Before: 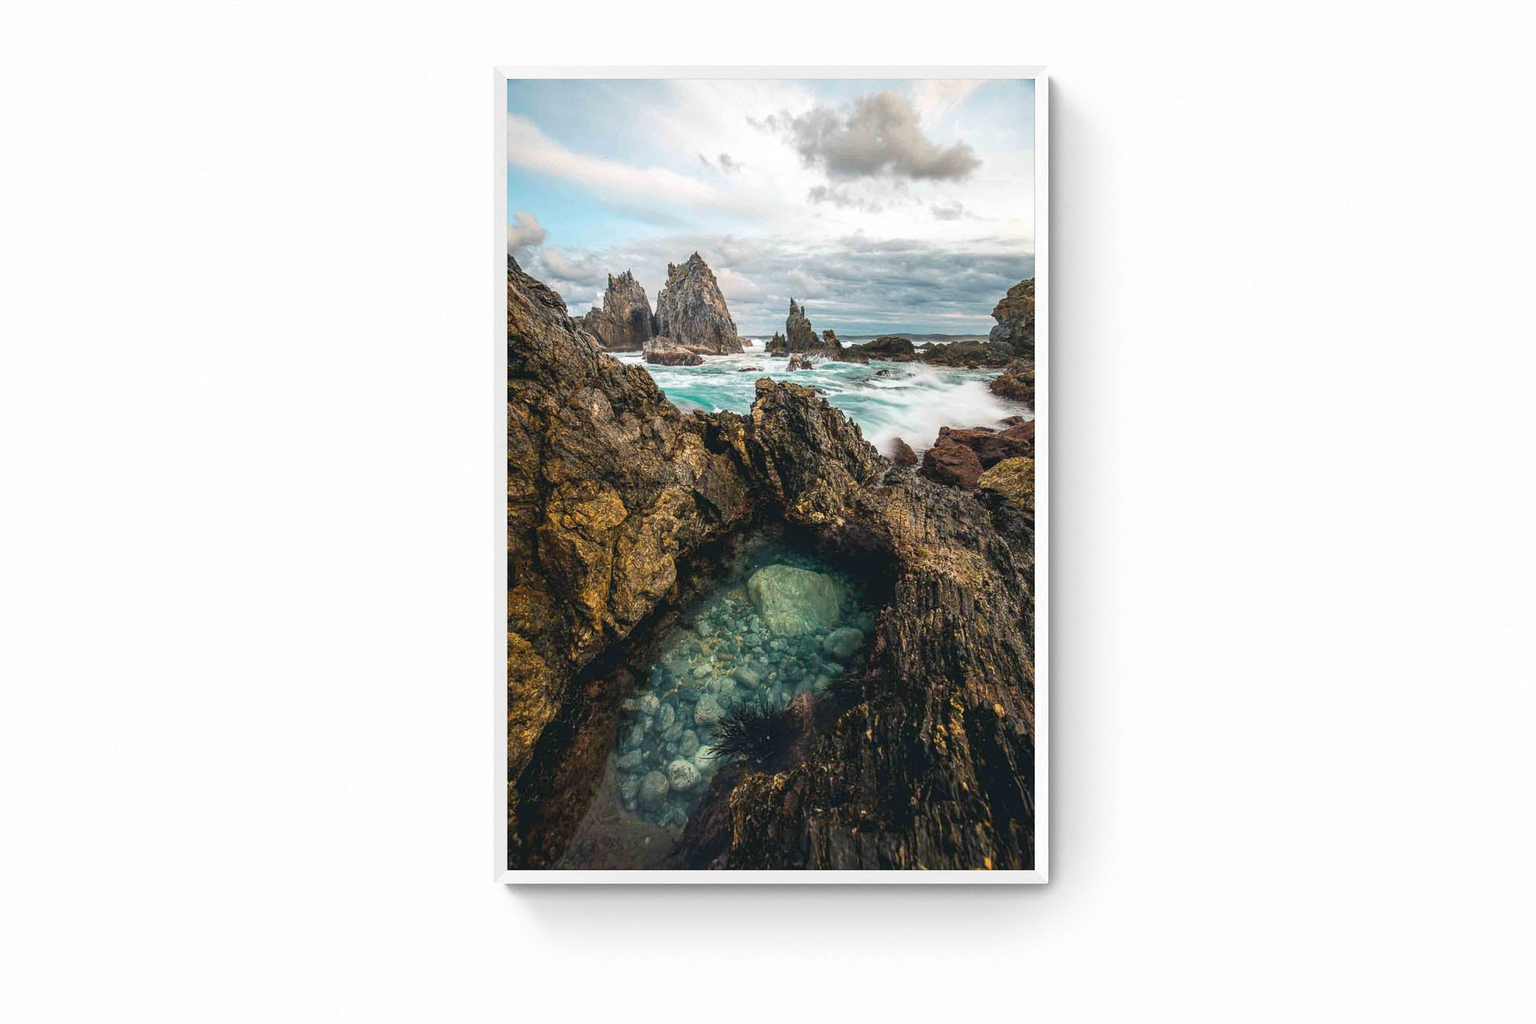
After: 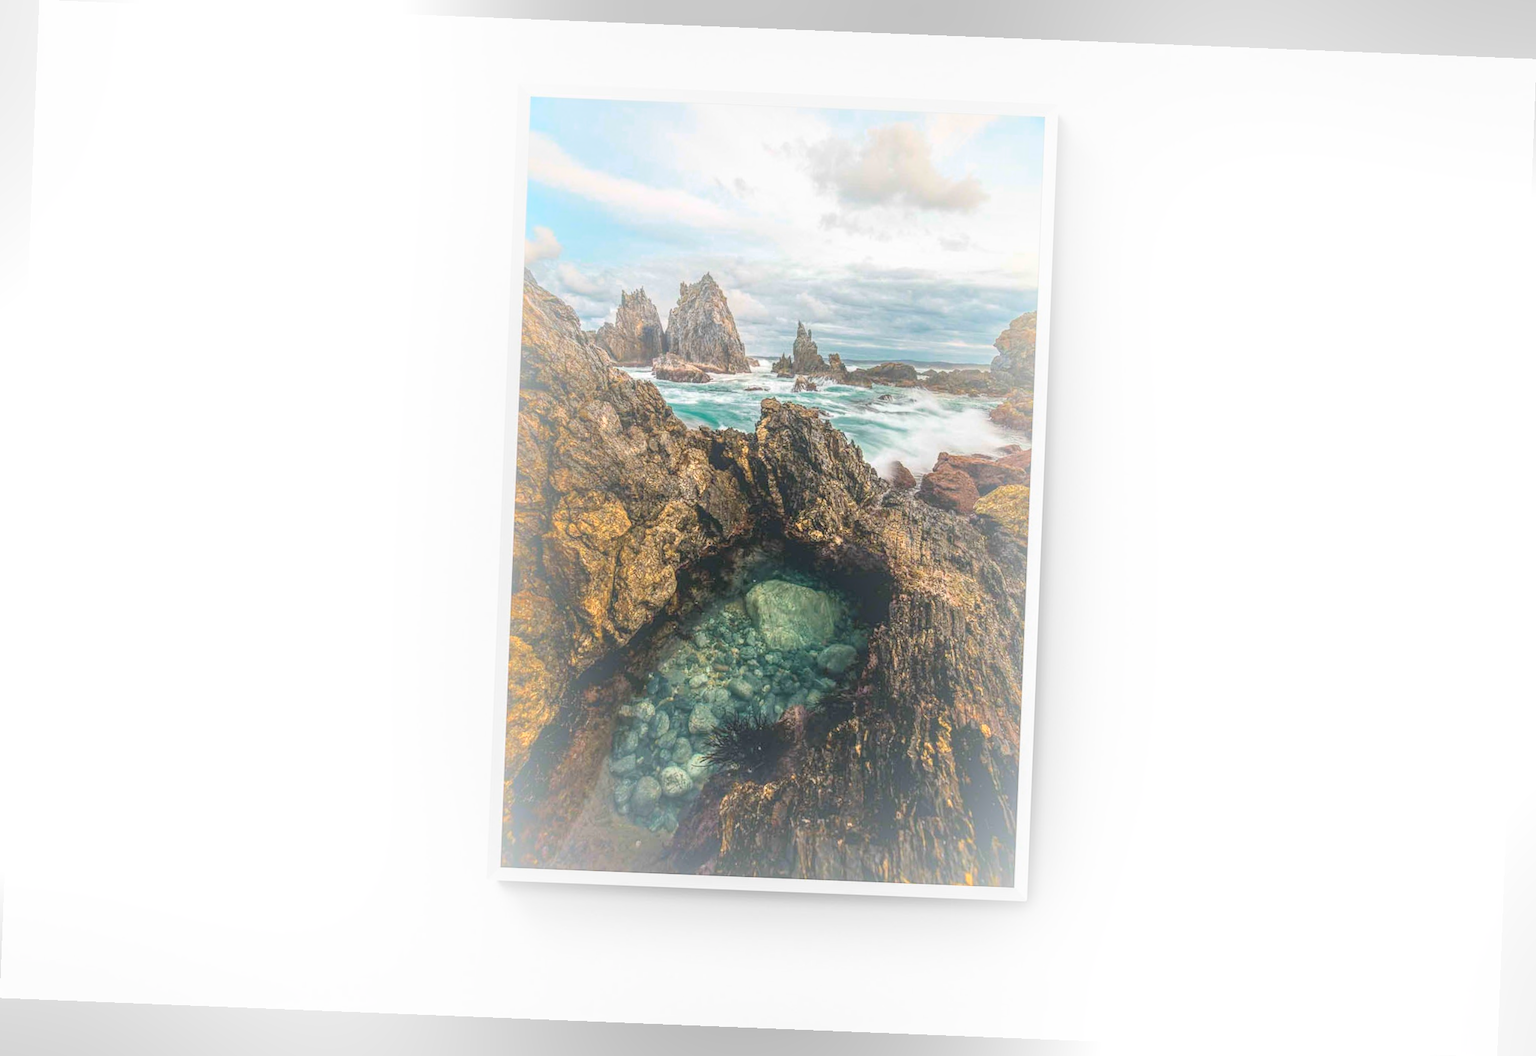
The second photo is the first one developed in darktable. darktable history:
bloom: size 38%, threshold 95%, strength 30%
rotate and perspective: rotation 2.27°, automatic cropping off
color zones: curves: ch0 [(0.25, 0.5) (0.636, 0.25) (0.75, 0.5)]
local contrast: on, module defaults
